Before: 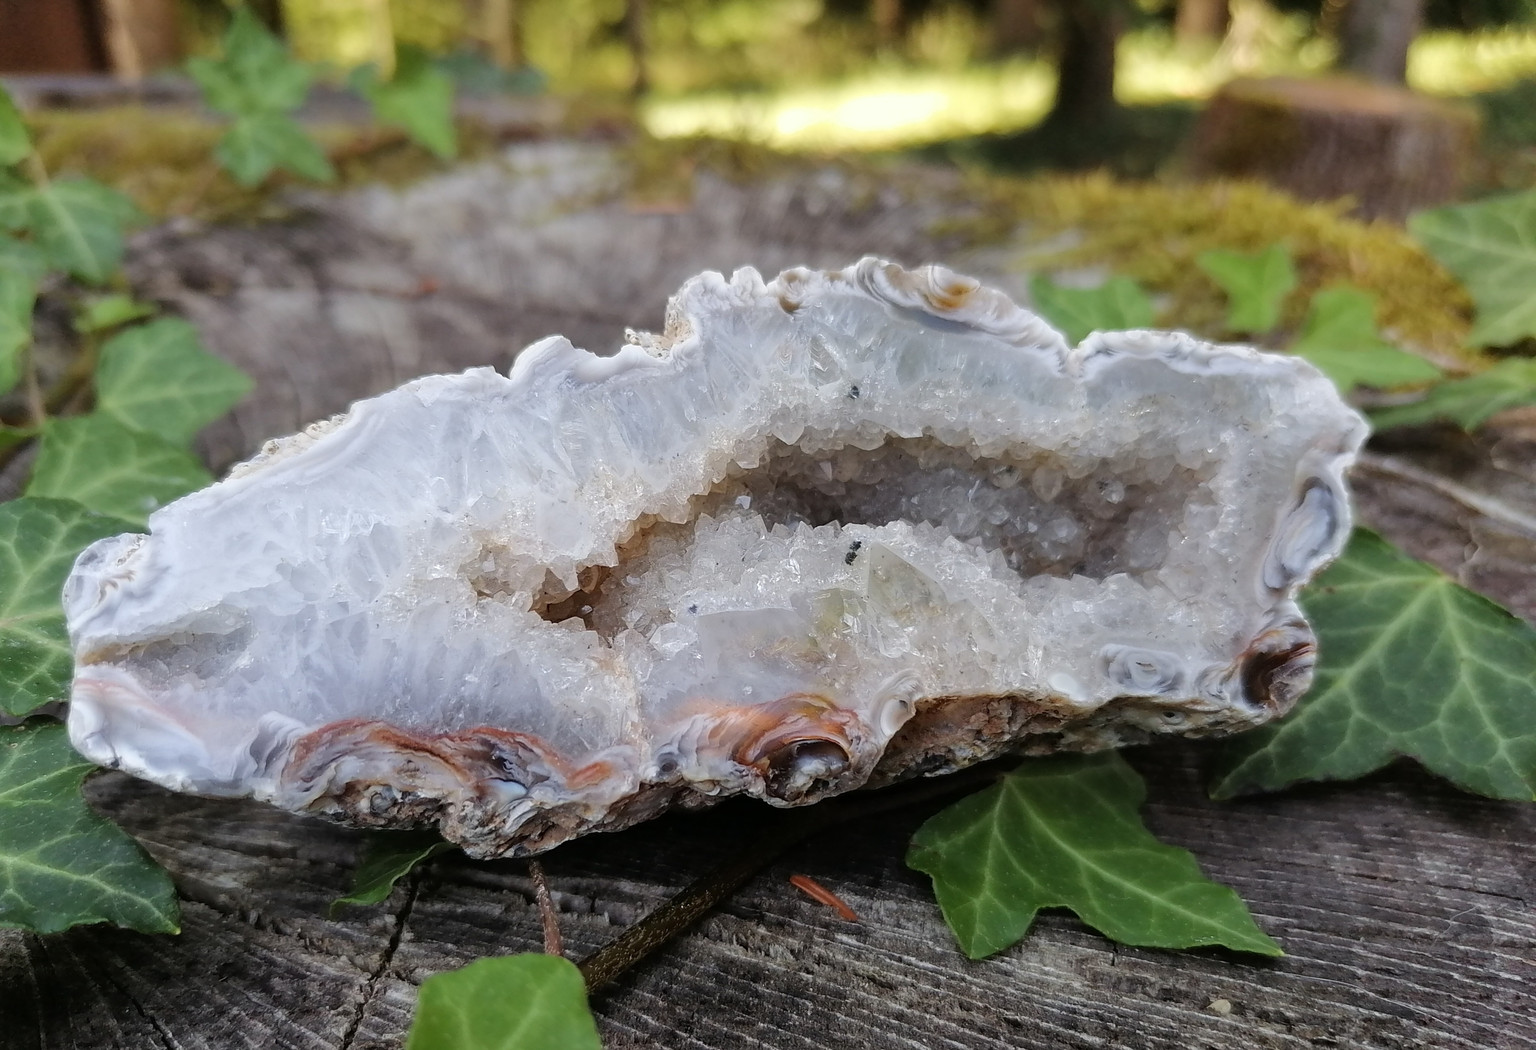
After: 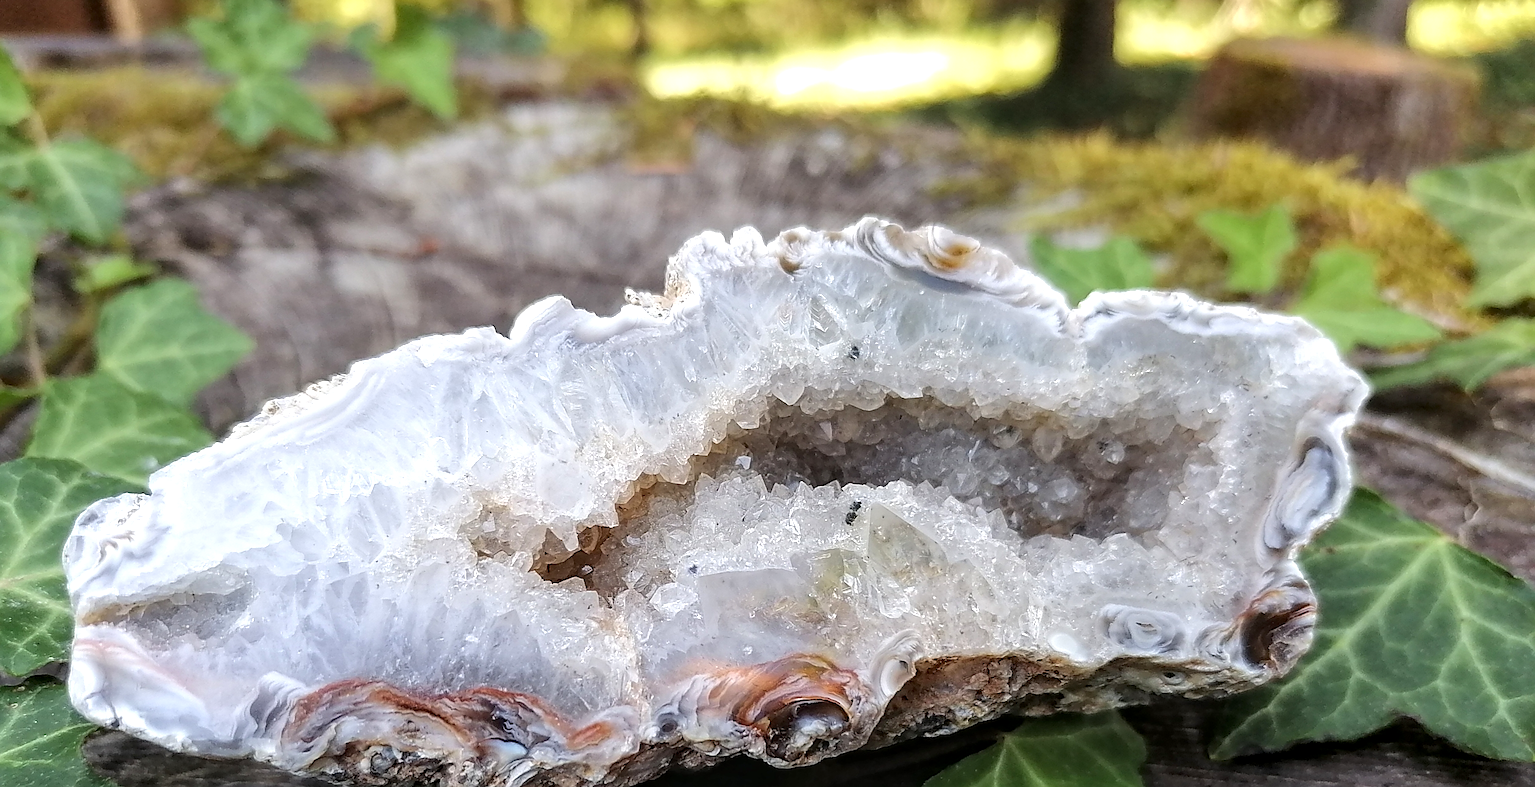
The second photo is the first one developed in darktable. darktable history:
sharpen: on, module defaults
crop: top 3.857%, bottom 21.132%
exposure: black level correction 0.001, exposure 0.5 EV, compensate exposure bias true, compensate highlight preservation false
local contrast: on, module defaults
